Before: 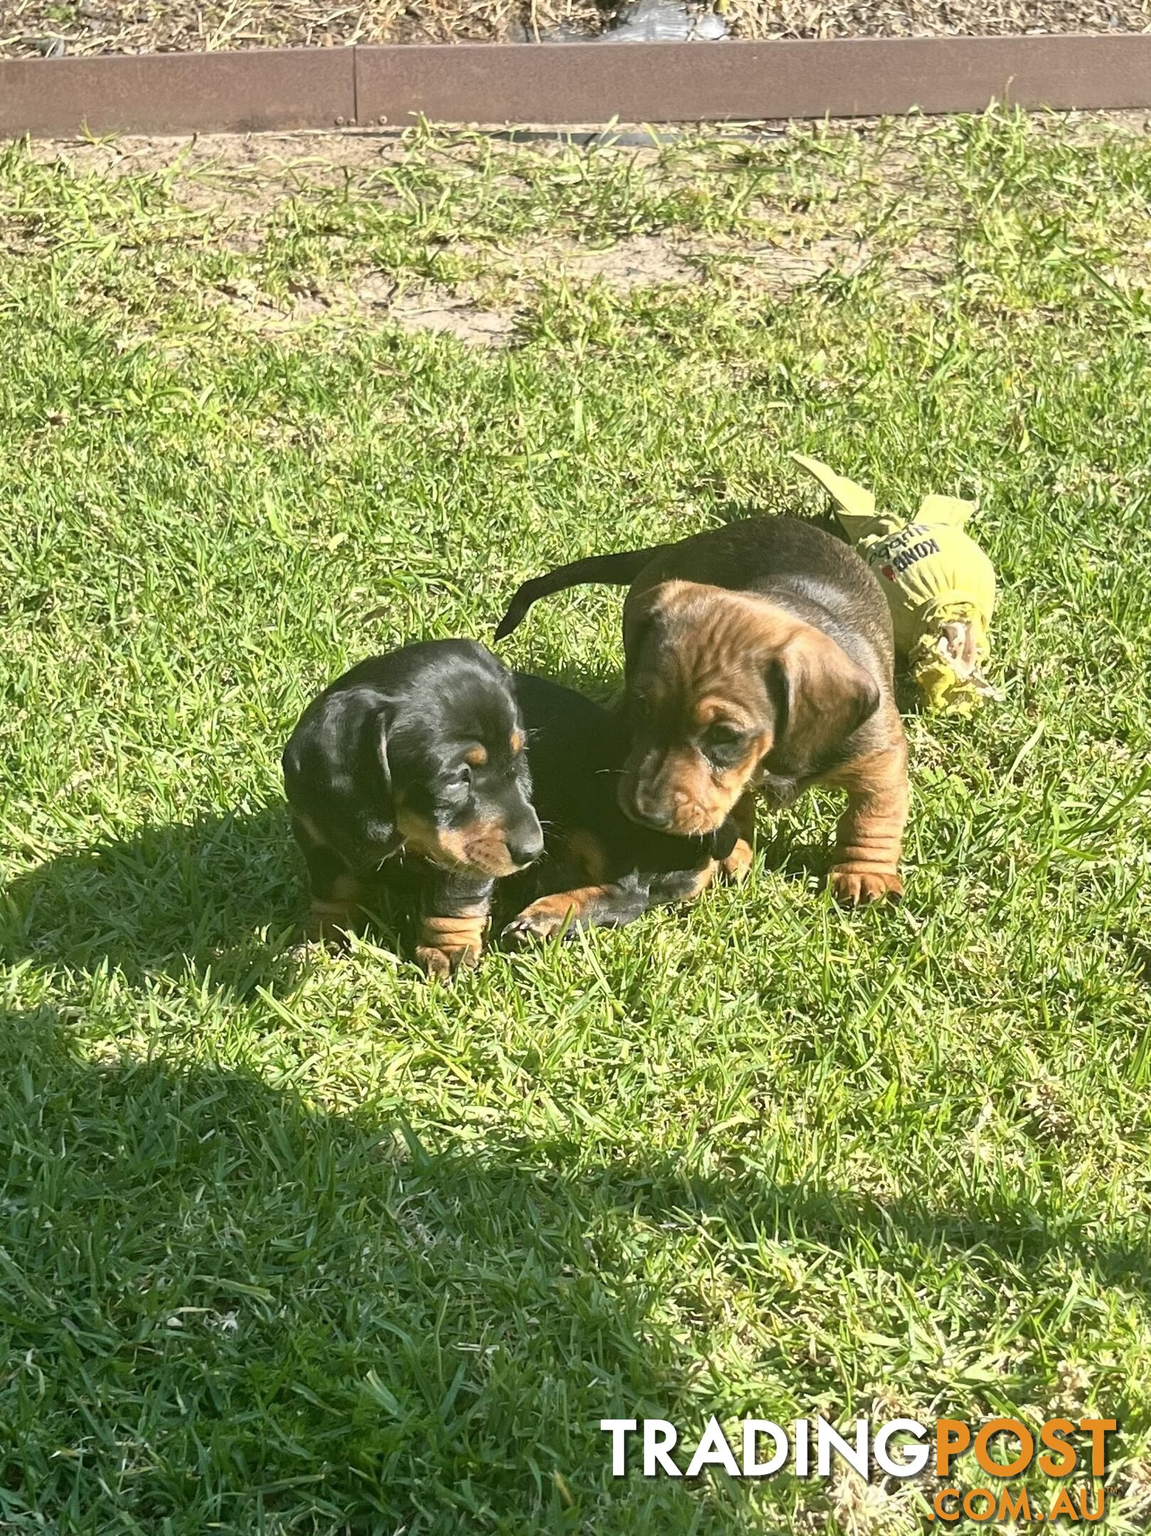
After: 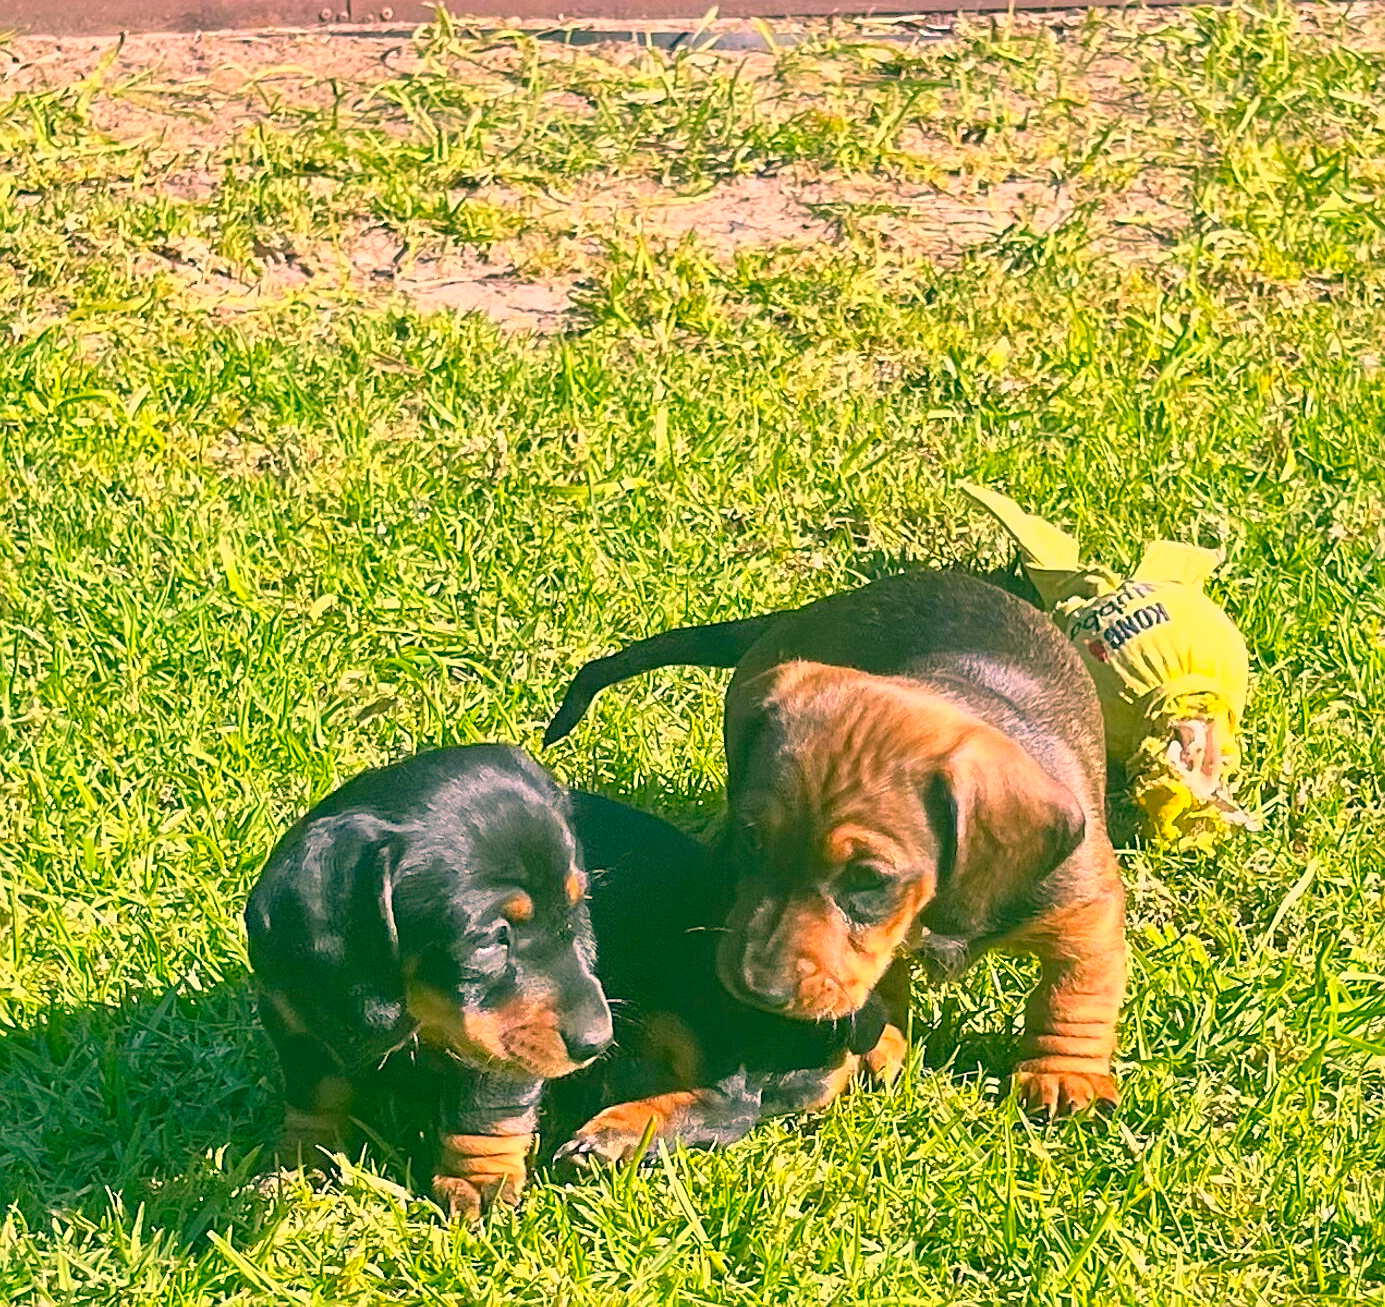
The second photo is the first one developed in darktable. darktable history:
crop and rotate: left 9.409%, top 7.213%, right 5.008%, bottom 32.251%
sharpen: on, module defaults
contrast brightness saturation: contrast 0.048, brightness 0.058, saturation 0.01
color correction: highlights a* 17.22, highlights b* 0.282, shadows a* -15.11, shadows b* -14.54, saturation 1.52
